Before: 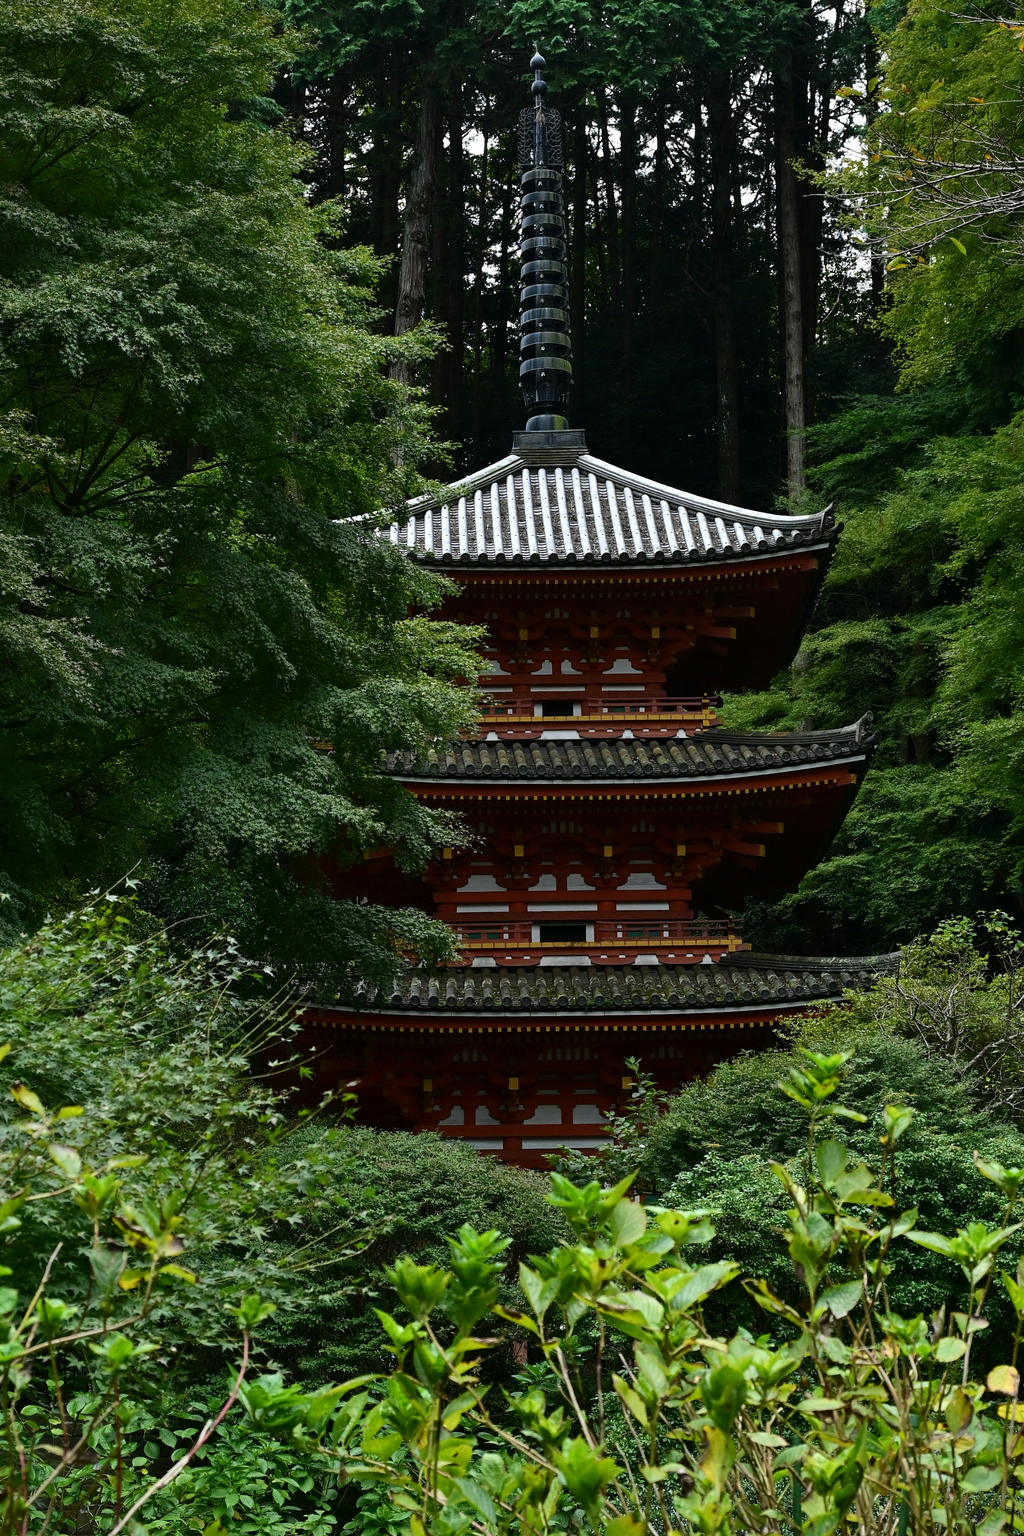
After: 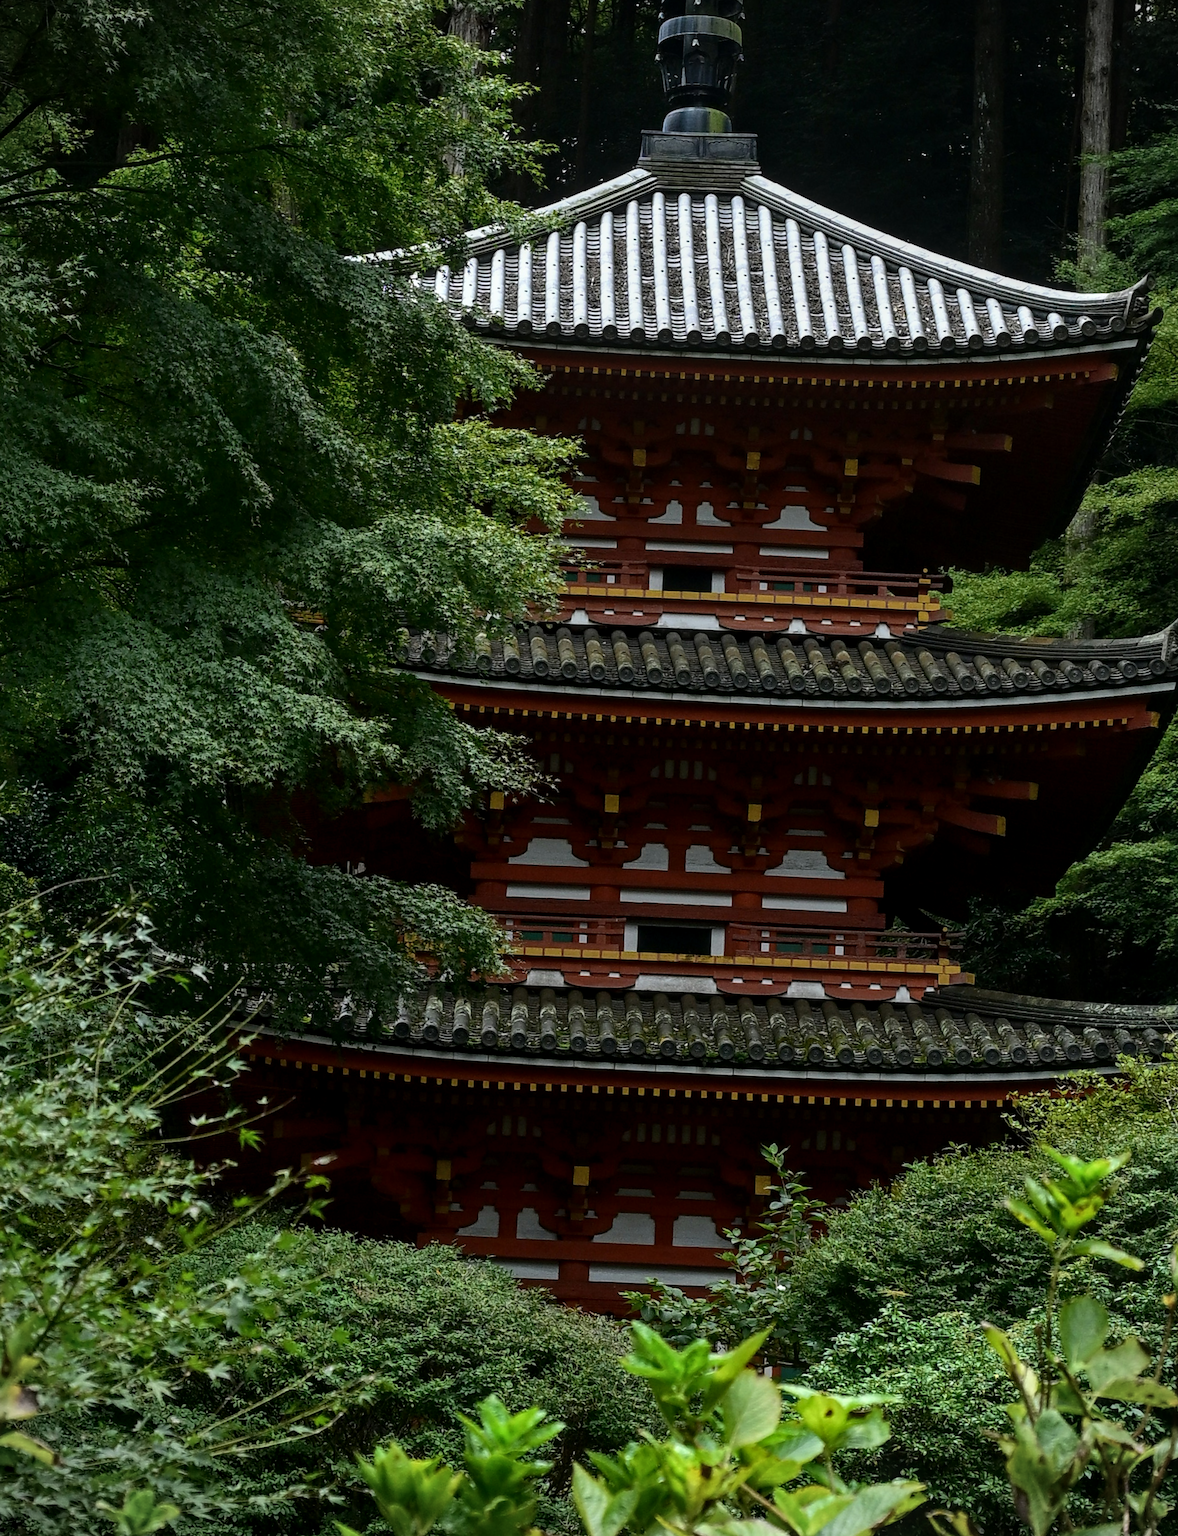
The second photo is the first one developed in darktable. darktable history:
local contrast: on, module defaults
vignetting: fall-off start 91.87%
base curve: curves: ch0 [(0, 0) (0.303, 0.277) (1, 1)], preserve colors none
crop and rotate: angle -3.38°, left 9.766%, top 20.47%, right 12.213%, bottom 11.774%
